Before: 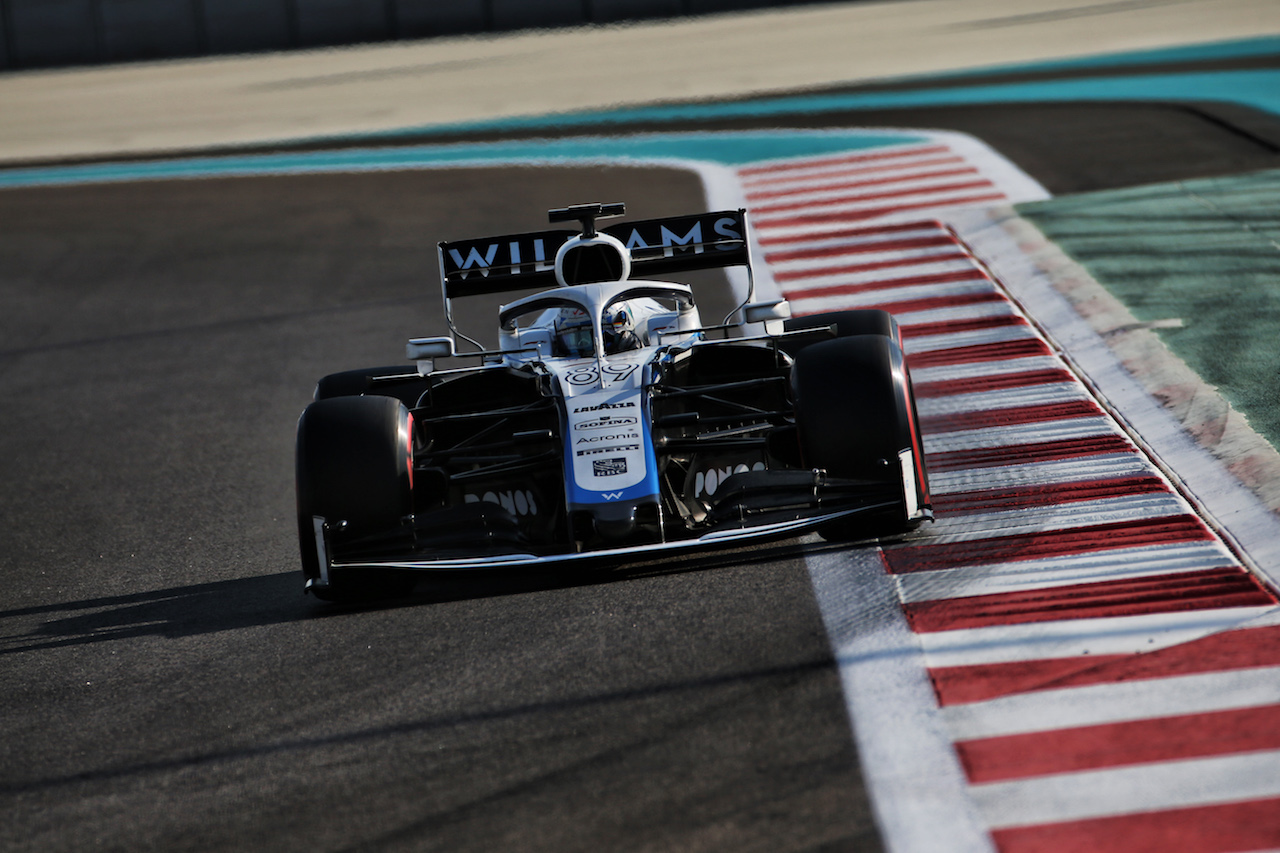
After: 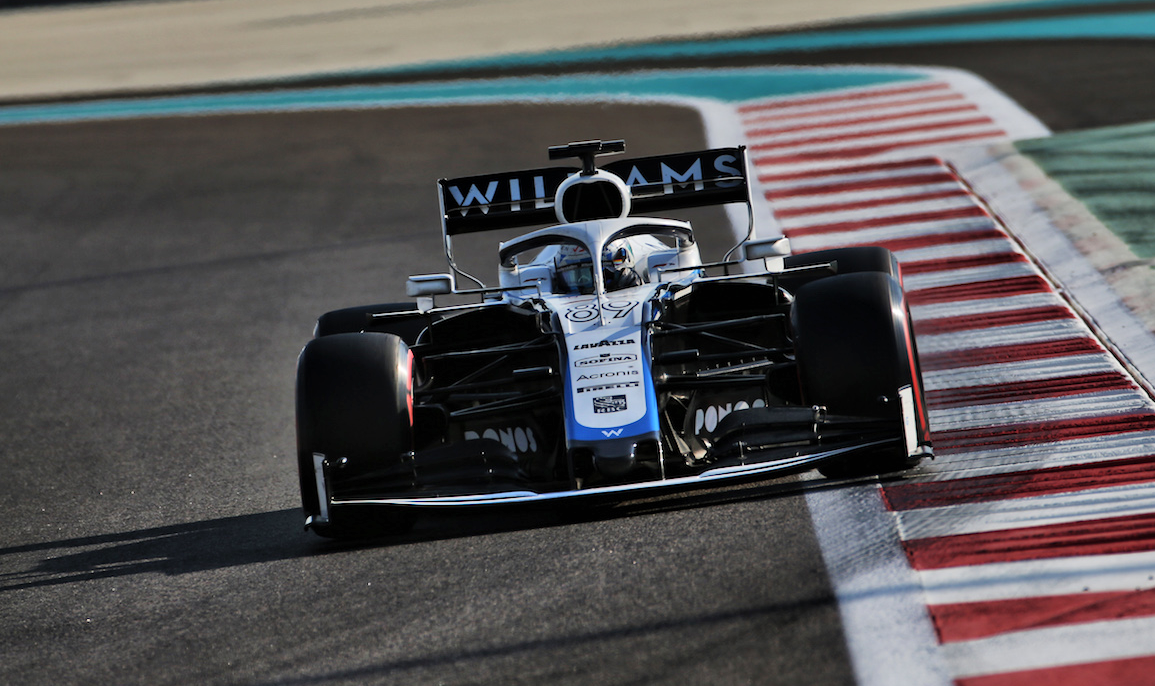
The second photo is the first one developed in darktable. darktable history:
shadows and highlights: low approximation 0.01, soften with gaussian
crop: top 7.448%, right 9.74%, bottom 12.097%
